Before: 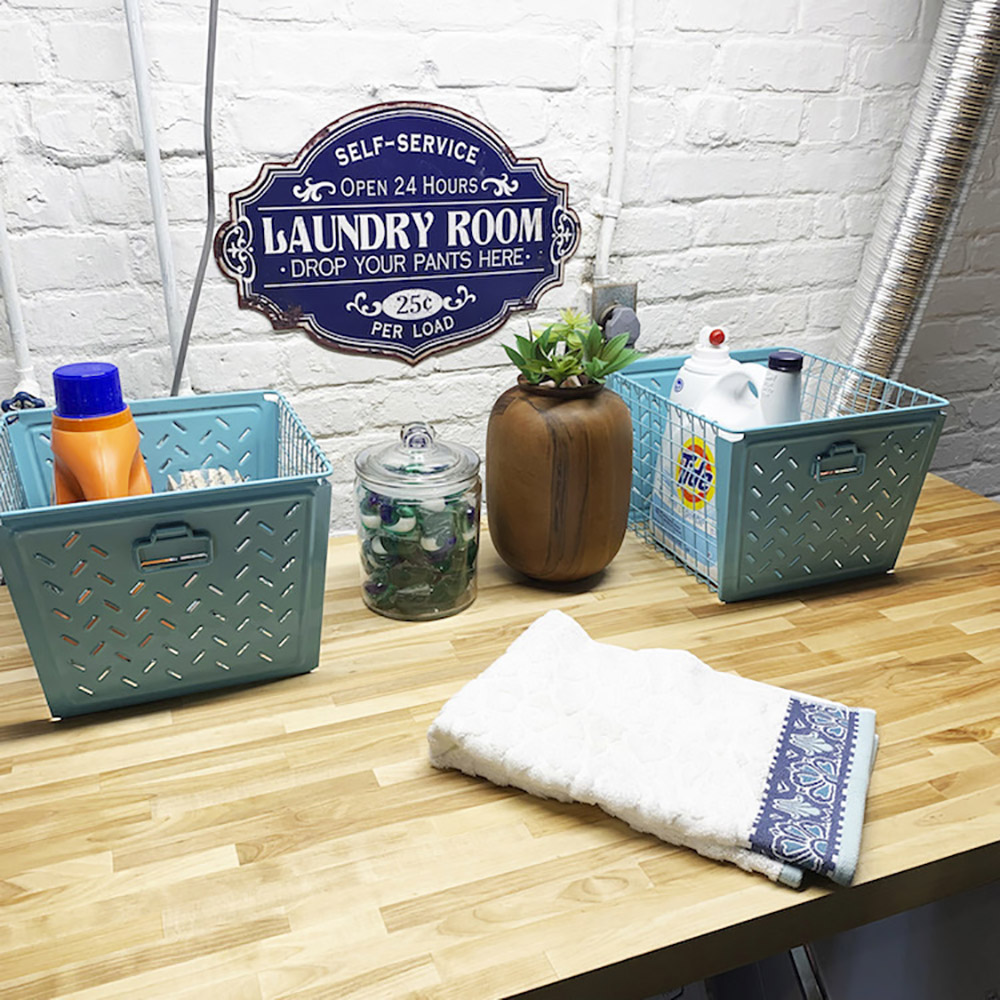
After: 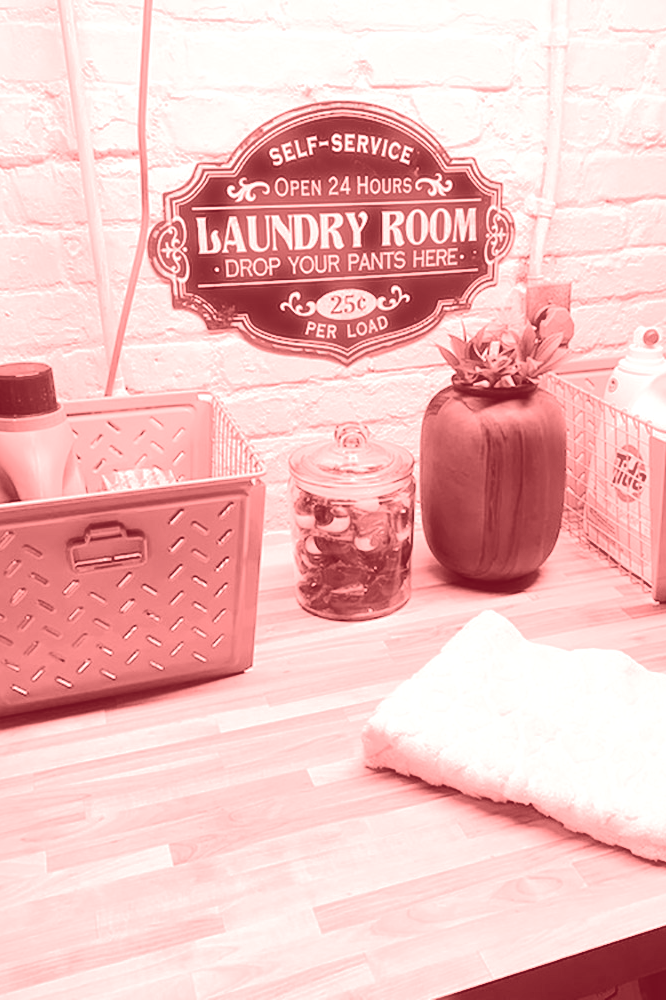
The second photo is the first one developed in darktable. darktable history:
color zones: curves: ch1 [(0, 0.34) (0.143, 0.164) (0.286, 0.152) (0.429, 0.176) (0.571, 0.173) (0.714, 0.188) (0.857, 0.199) (1, 0.34)]
haze removal: strength -0.1, adaptive false
crop and rotate: left 6.617%, right 26.717%
colorize: saturation 60%, source mix 100%
tone curve: curves: ch0 [(0, 0) (0.003, 0.077) (0.011, 0.08) (0.025, 0.083) (0.044, 0.095) (0.069, 0.106) (0.1, 0.12) (0.136, 0.144) (0.177, 0.185) (0.224, 0.231) (0.277, 0.297) (0.335, 0.382) (0.399, 0.471) (0.468, 0.553) (0.543, 0.623) (0.623, 0.689) (0.709, 0.75) (0.801, 0.81) (0.898, 0.873) (1, 1)], preserve colors none
